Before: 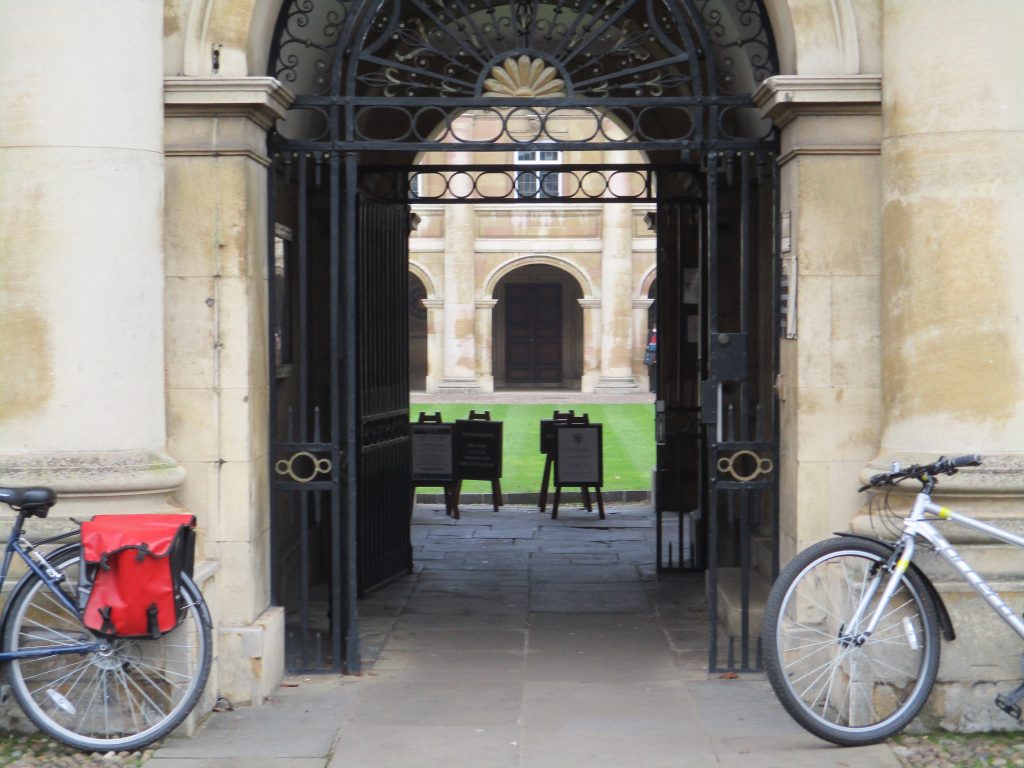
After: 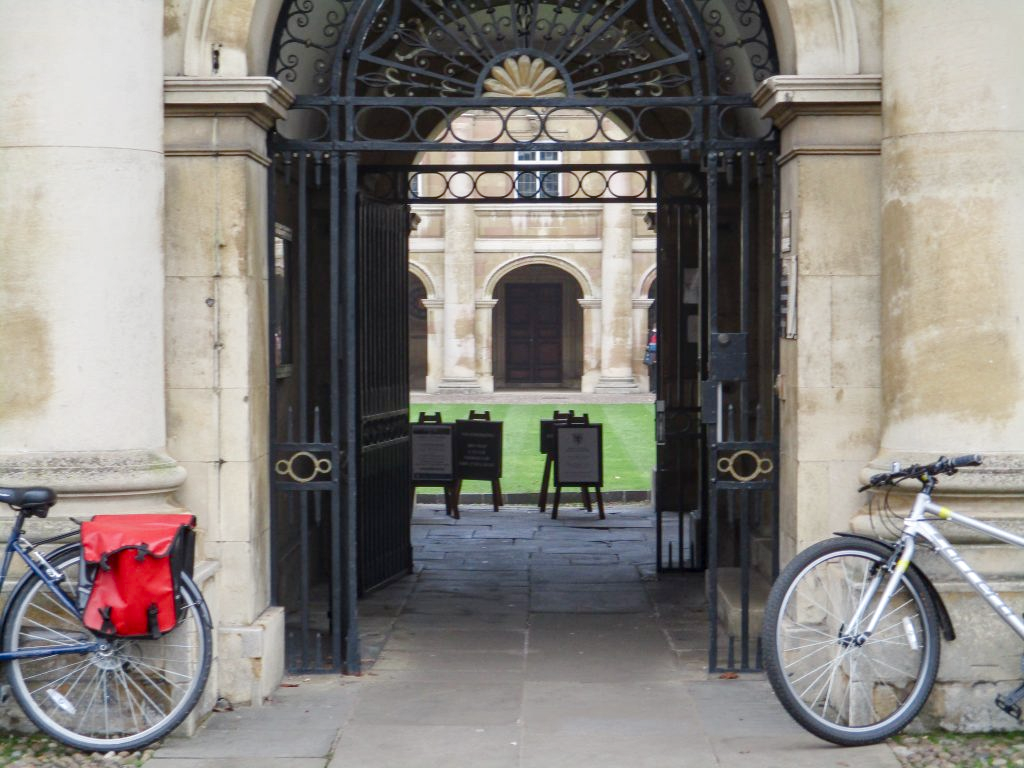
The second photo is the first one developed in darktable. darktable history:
color balance rgb: perceptual saturation grading › global saturation 20%, perceptual saturation grading › highlights -50%, perceptual saturation grading › shadows 30%
local contrast: on, module defaults
rotate and perspective: automatic cropping original format, crop left 0, crop top 0
